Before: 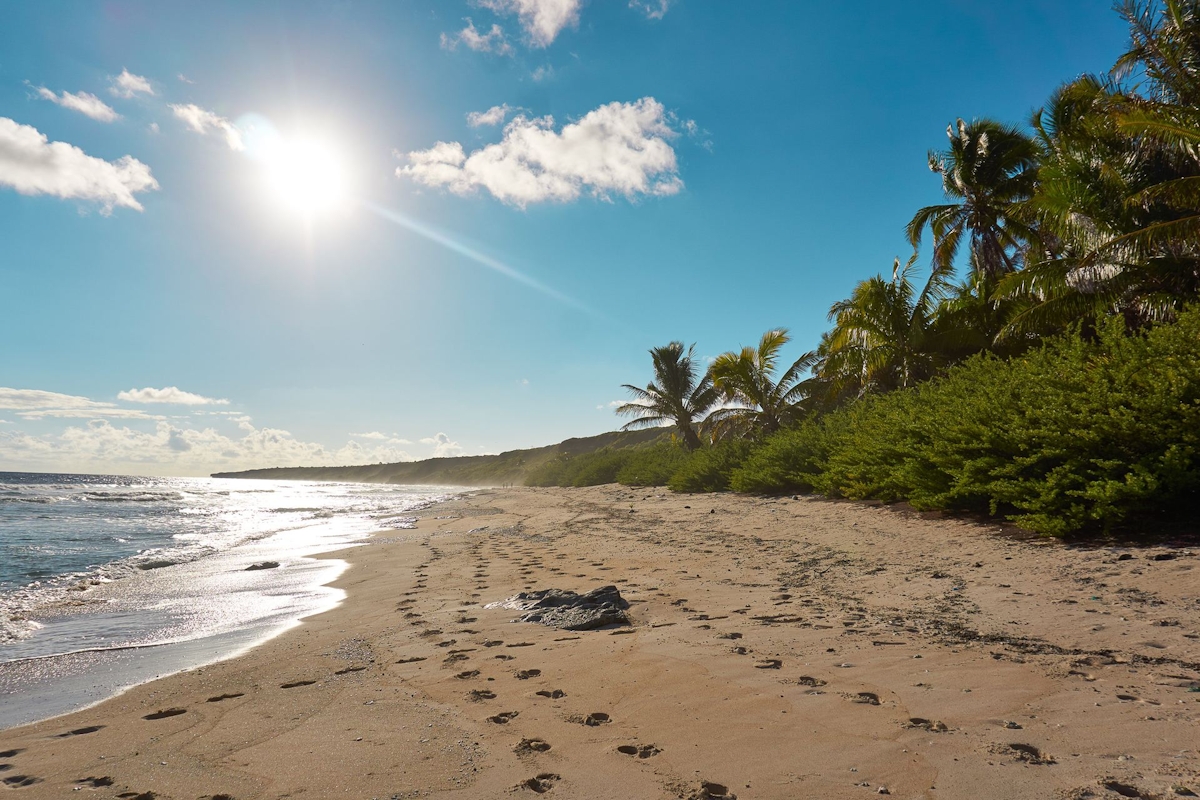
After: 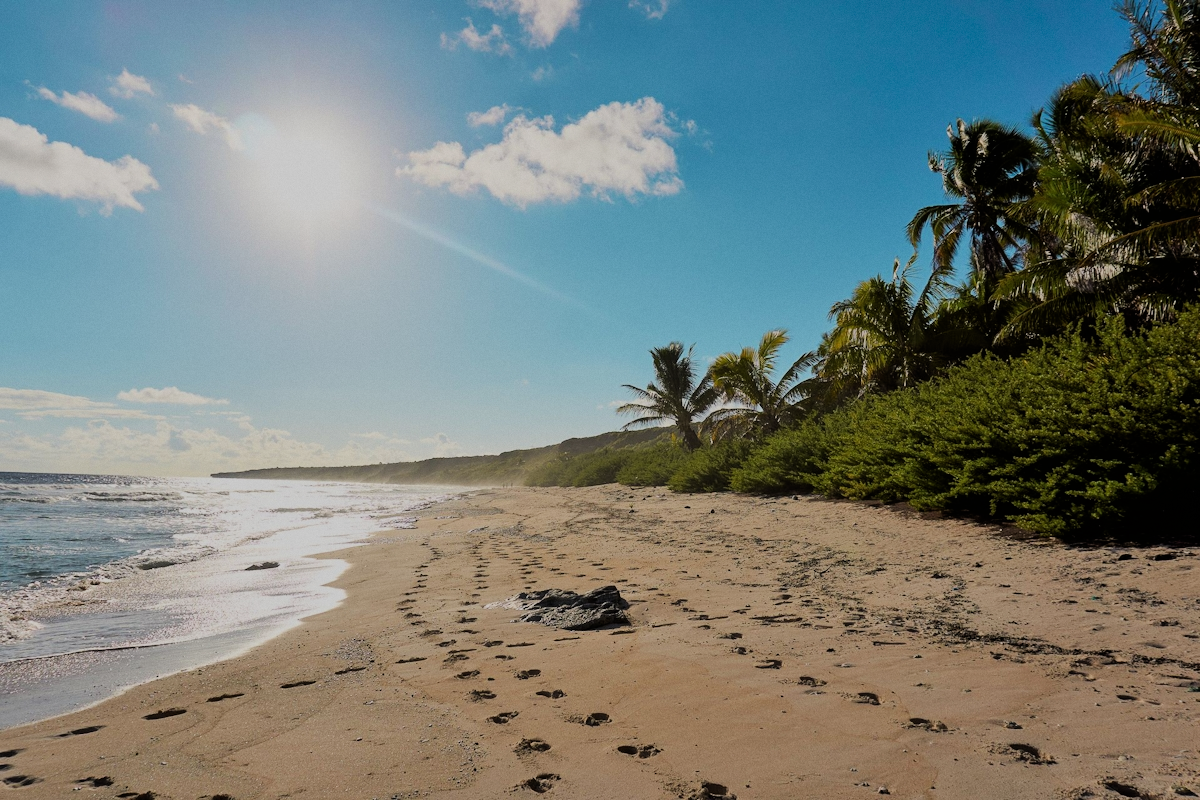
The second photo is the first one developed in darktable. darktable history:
filmic rgb: black relative exposure -6.15 EV, white relative exposure 6.96 EV, hardness 2.23, color science v6 (2022)
grain: coarseness 0.09 ISO, strength 10%
